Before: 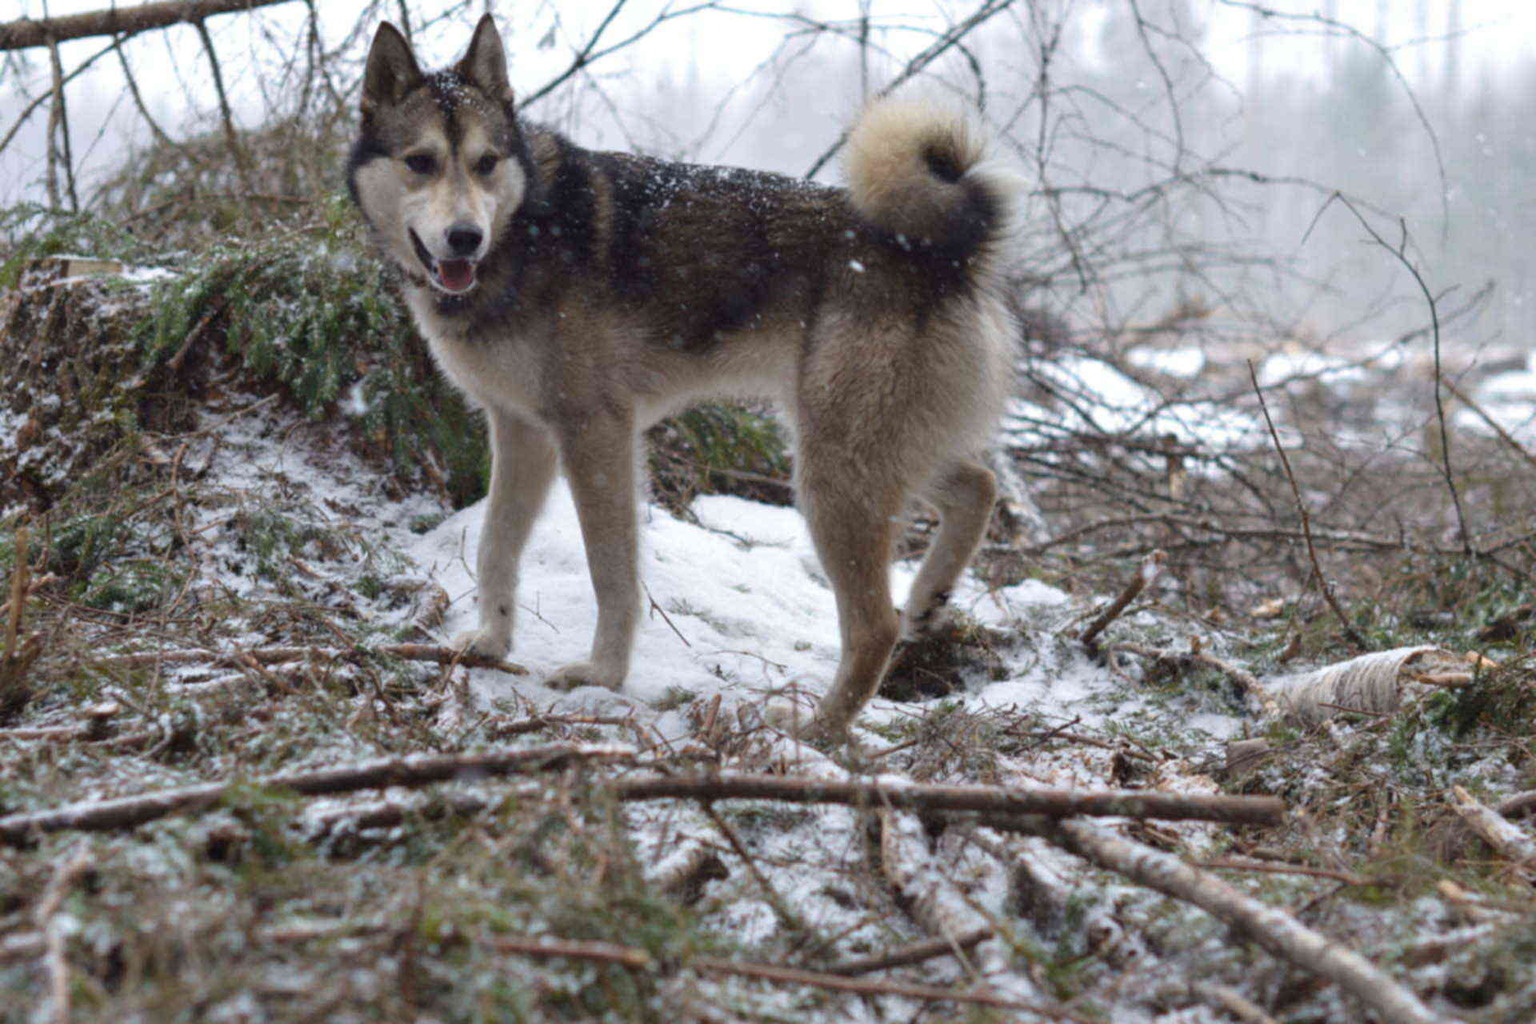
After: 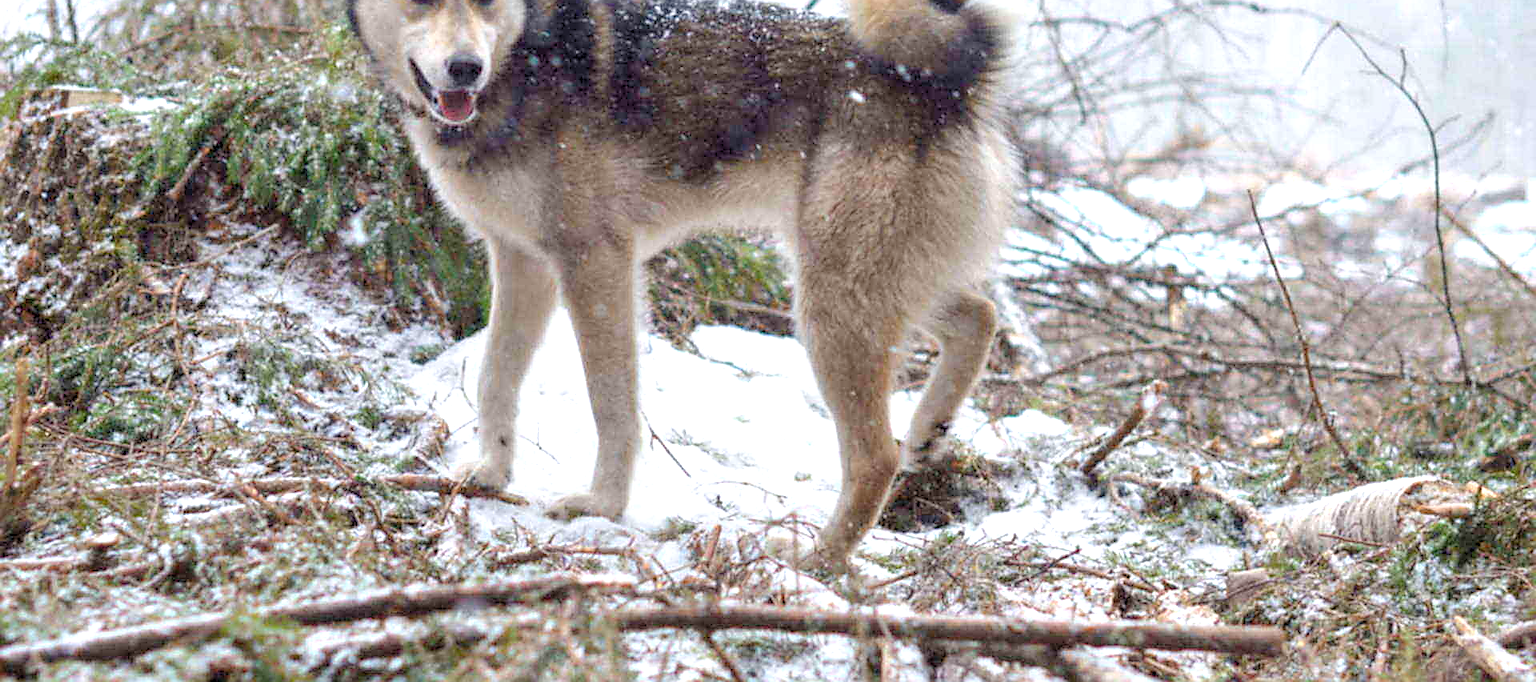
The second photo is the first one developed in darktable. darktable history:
levels: black 0.104%, levels [0.036, 0.364, 0.827]
crop: top 16.582%, bottom 16.726%
sharpen: radius 1.386, amount 1.245, threshold 0.712
local contrast: on, module defaults
